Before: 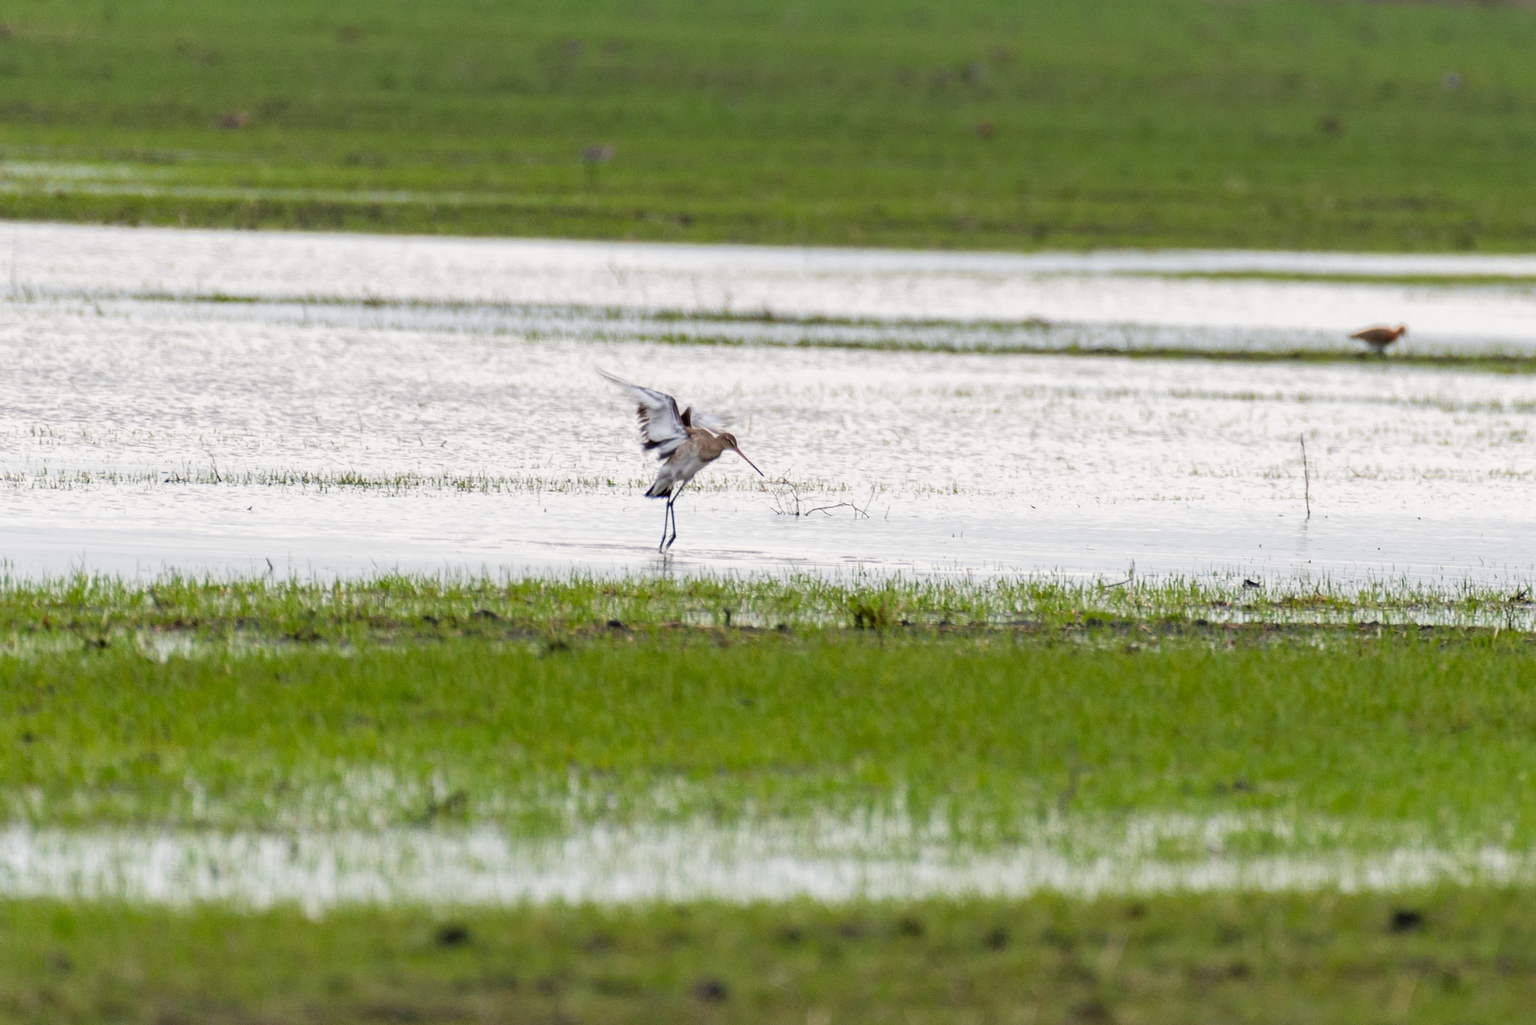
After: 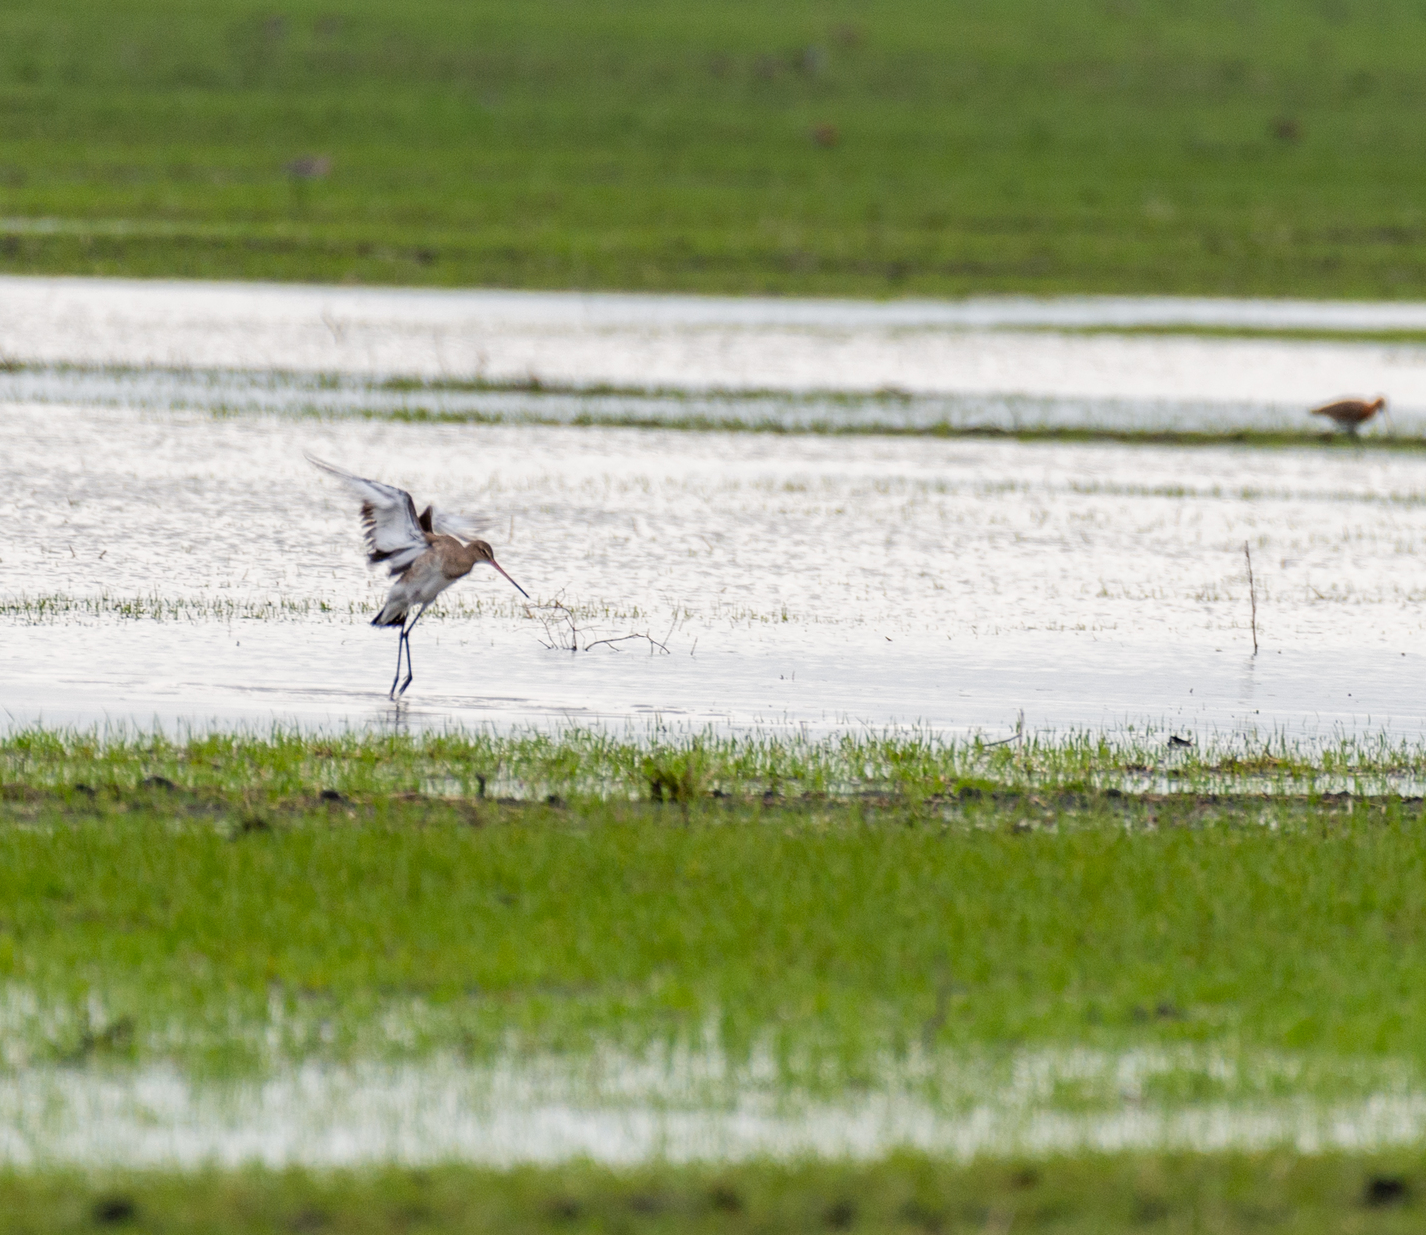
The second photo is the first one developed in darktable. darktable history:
crop and rotate: left 23.91%, top 2.748%, right 6.448%, bottom 6.882%
